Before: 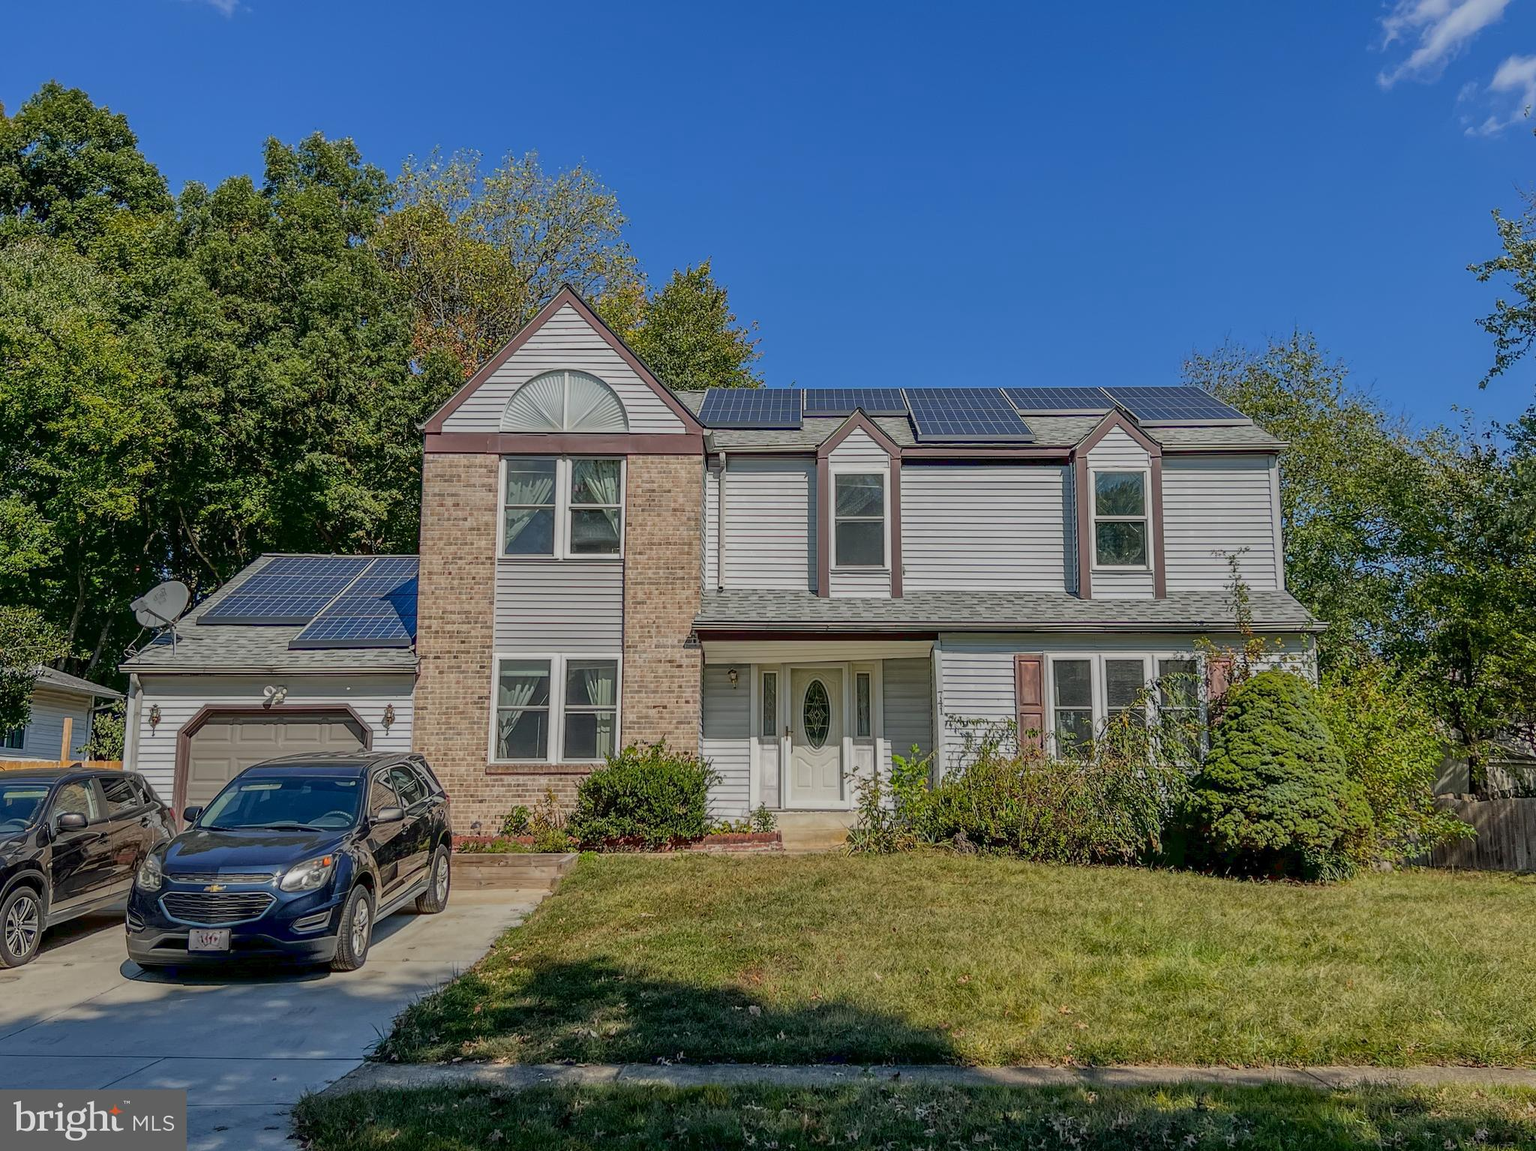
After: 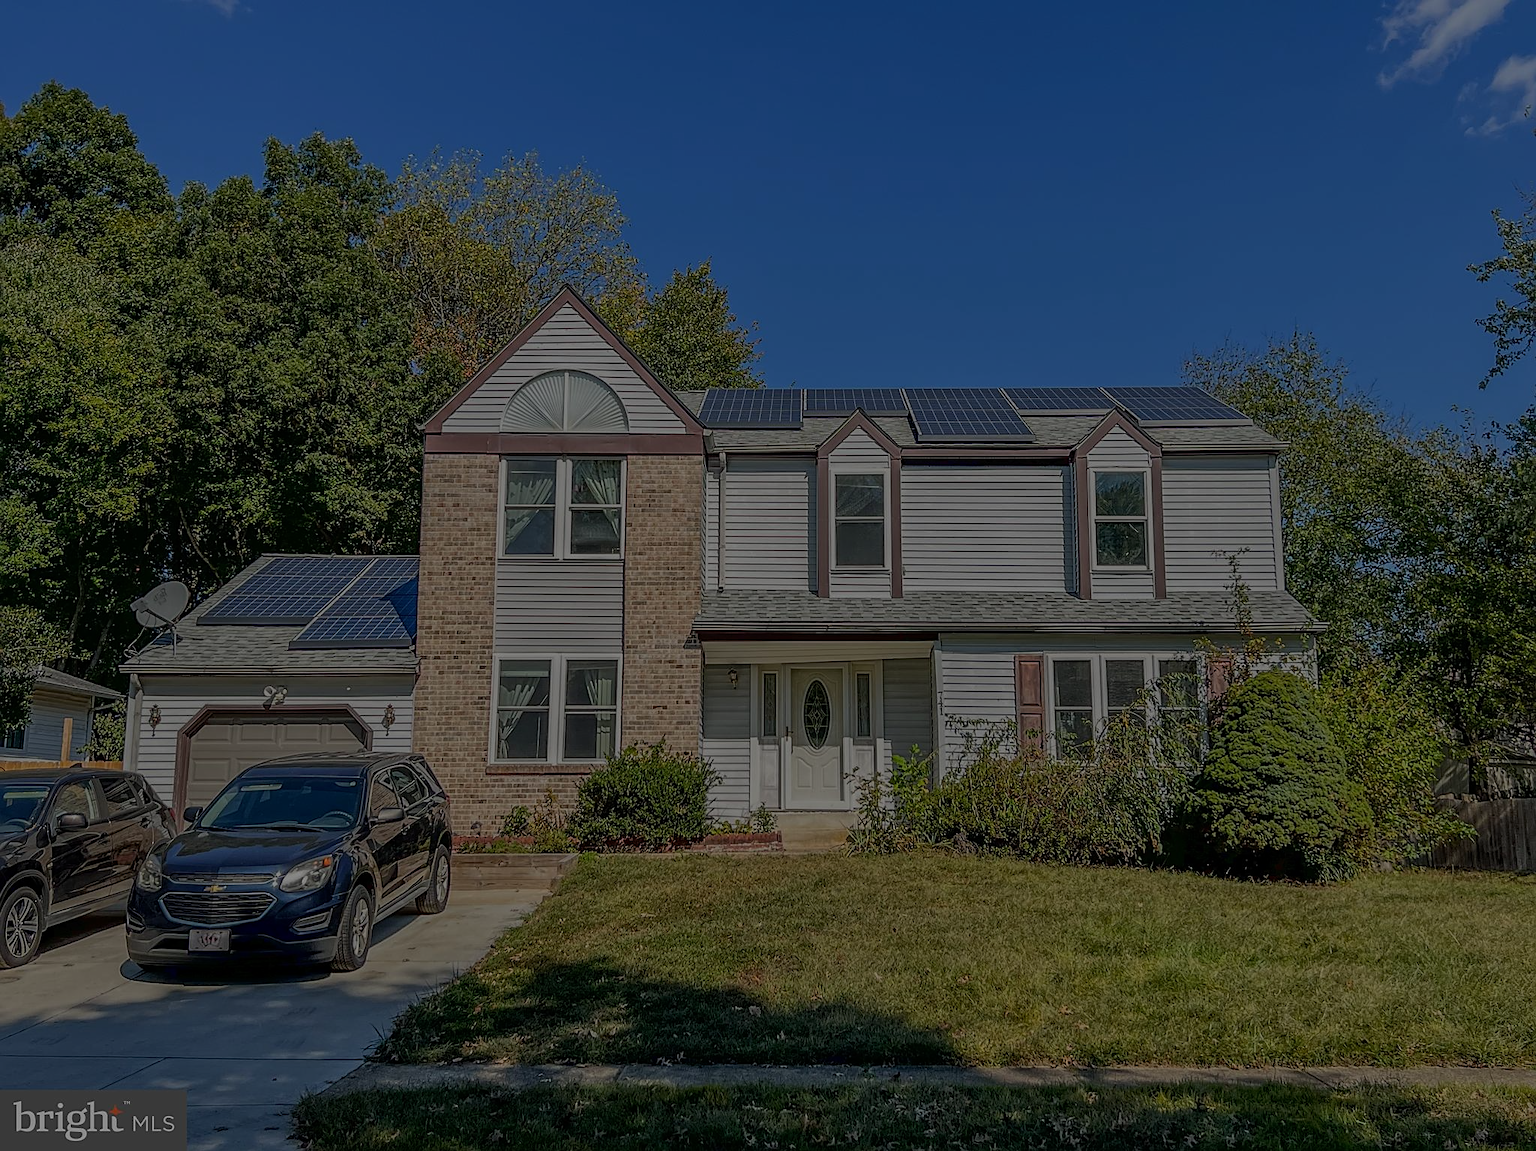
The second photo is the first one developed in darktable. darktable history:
sharpen: on, module defaults
exposure: exposure -1.498 EV, compensate highlight preservation false
